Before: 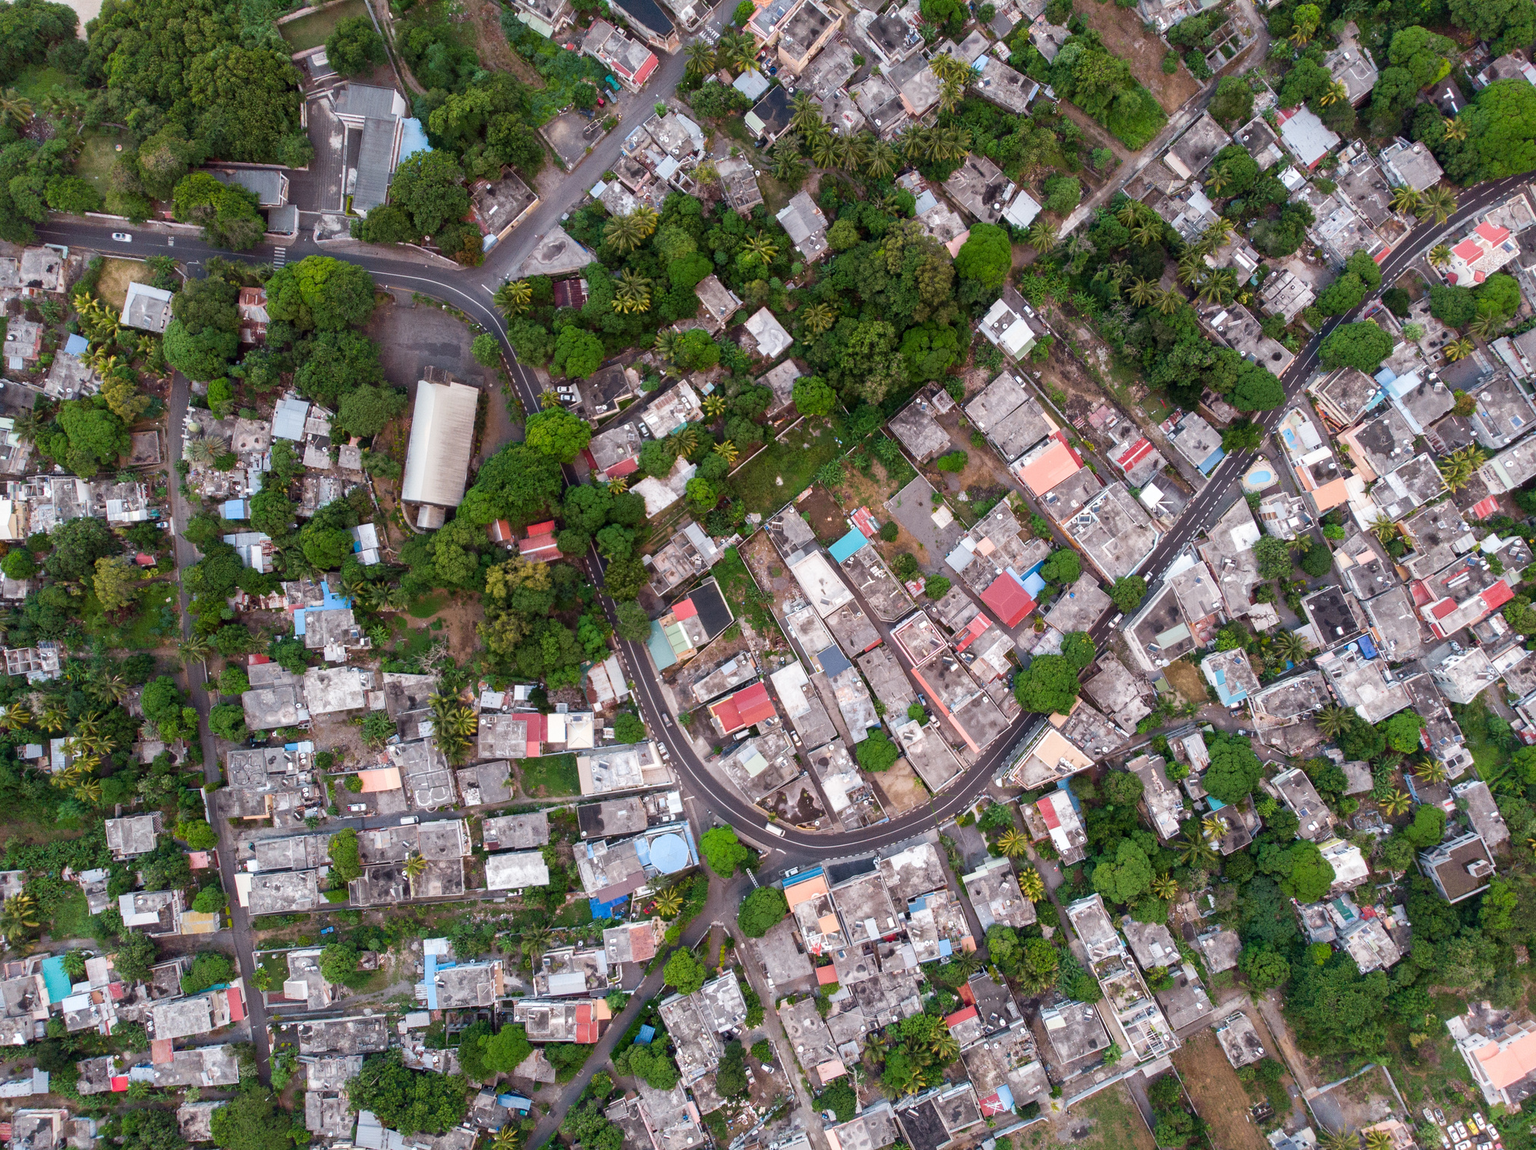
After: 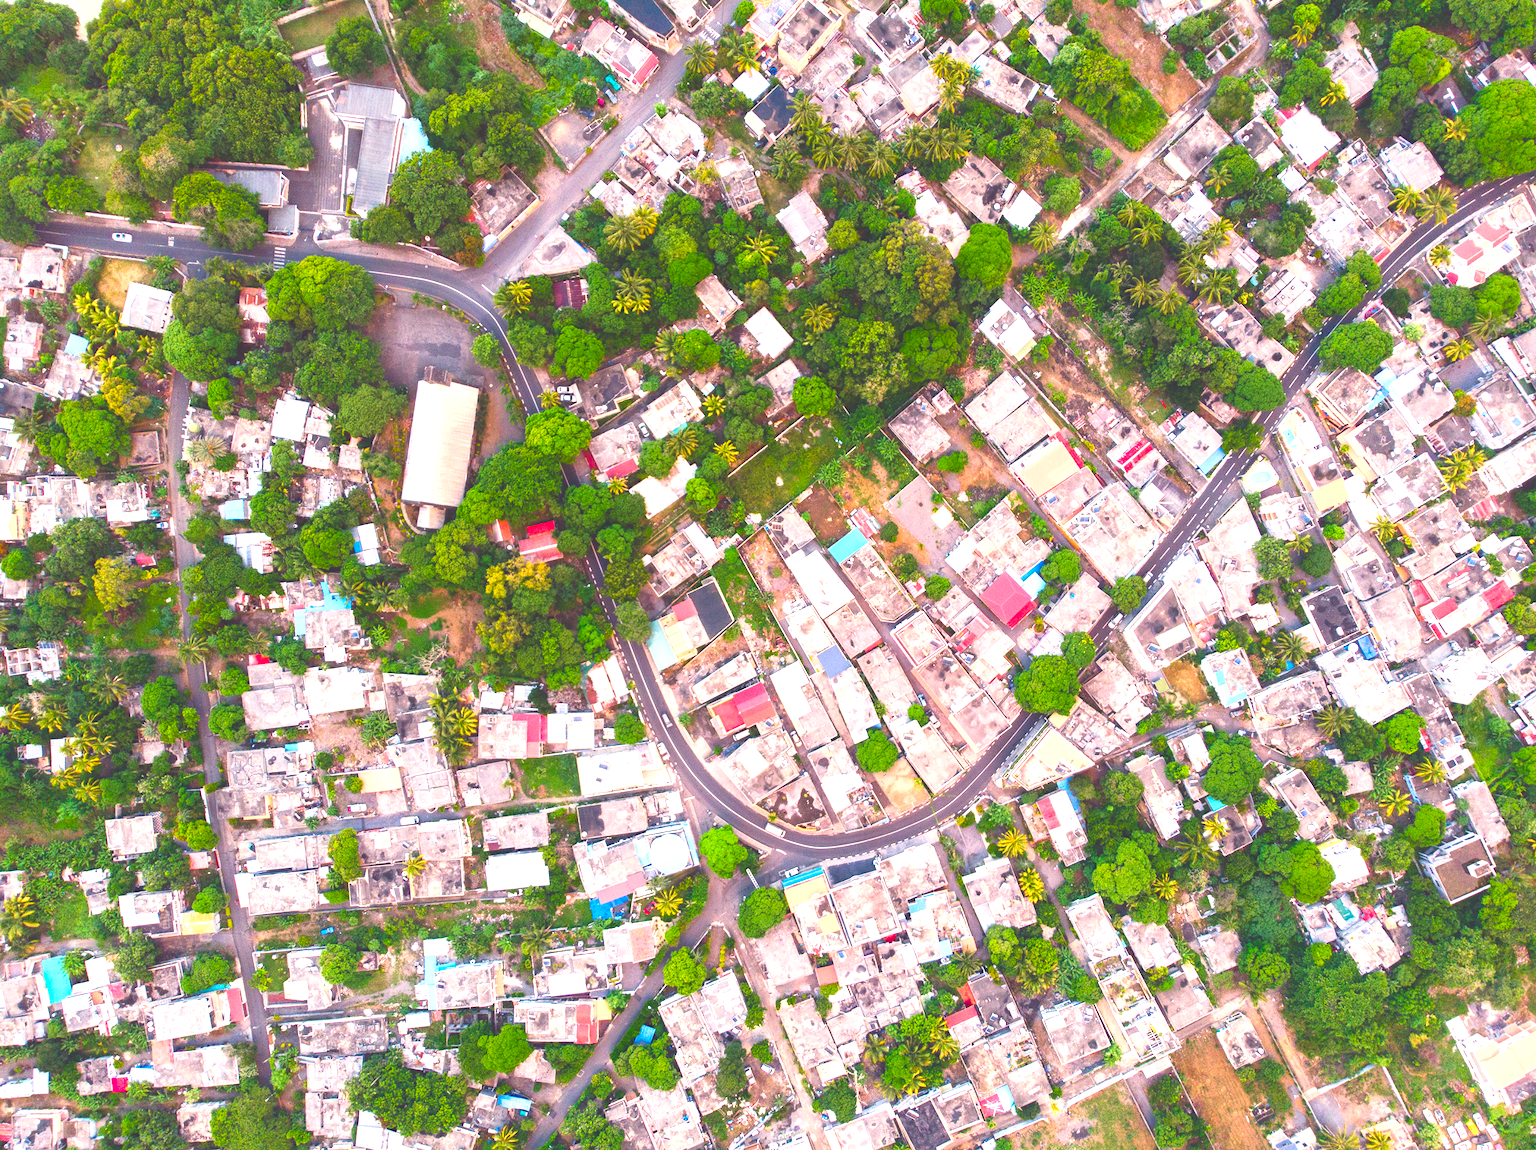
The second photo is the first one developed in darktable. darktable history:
levels: levels [0, 0.43, 0.859]
color balance rgb: shadows lift › chroma 2%, shadows lift › hue 247.2°, power › chroma 0.3%, power › hue 25.2°, highlights gain › chroma 3%, highlights gain › hue 60°, global offset › luminance 2%, perceptual saturation grading › global saturation 20%, perceptual saturation grading › highlights -20%, perceptual saturation grading › shadows 30%
contrast brightness saturation: contrast 0.24, brightness 0.26, saturation 0.39
